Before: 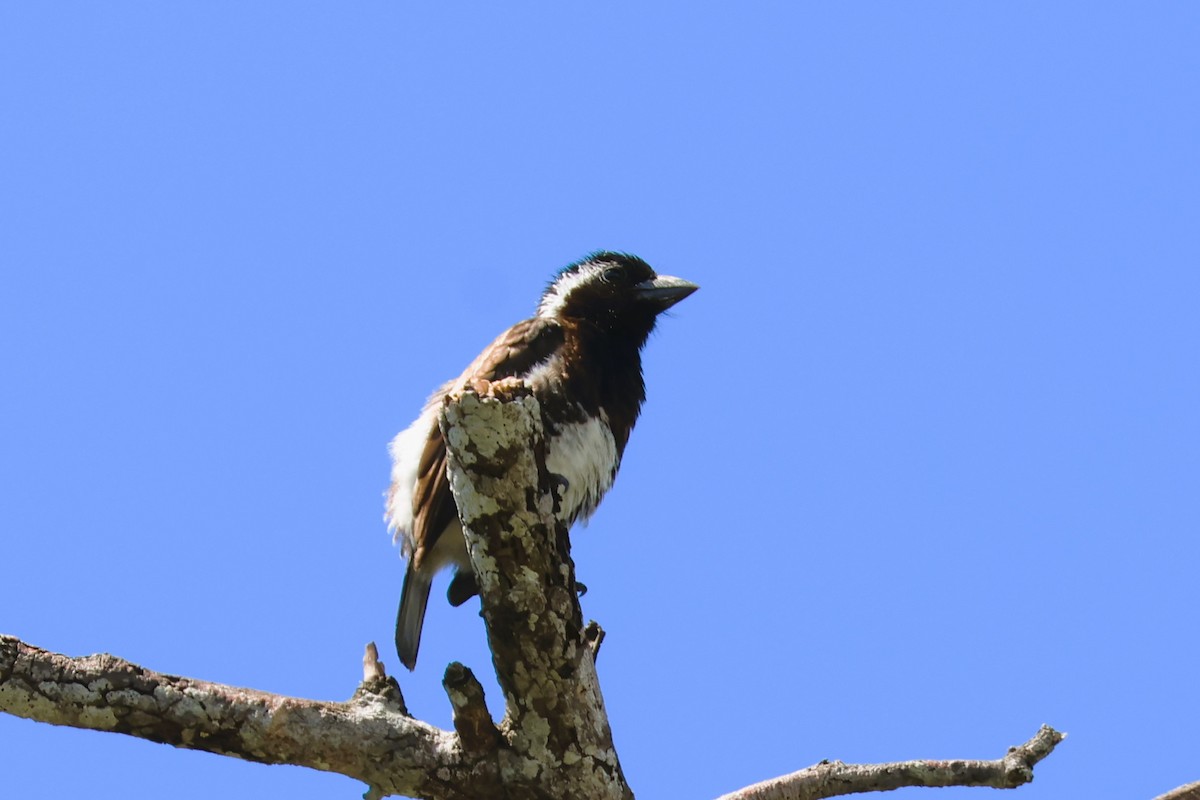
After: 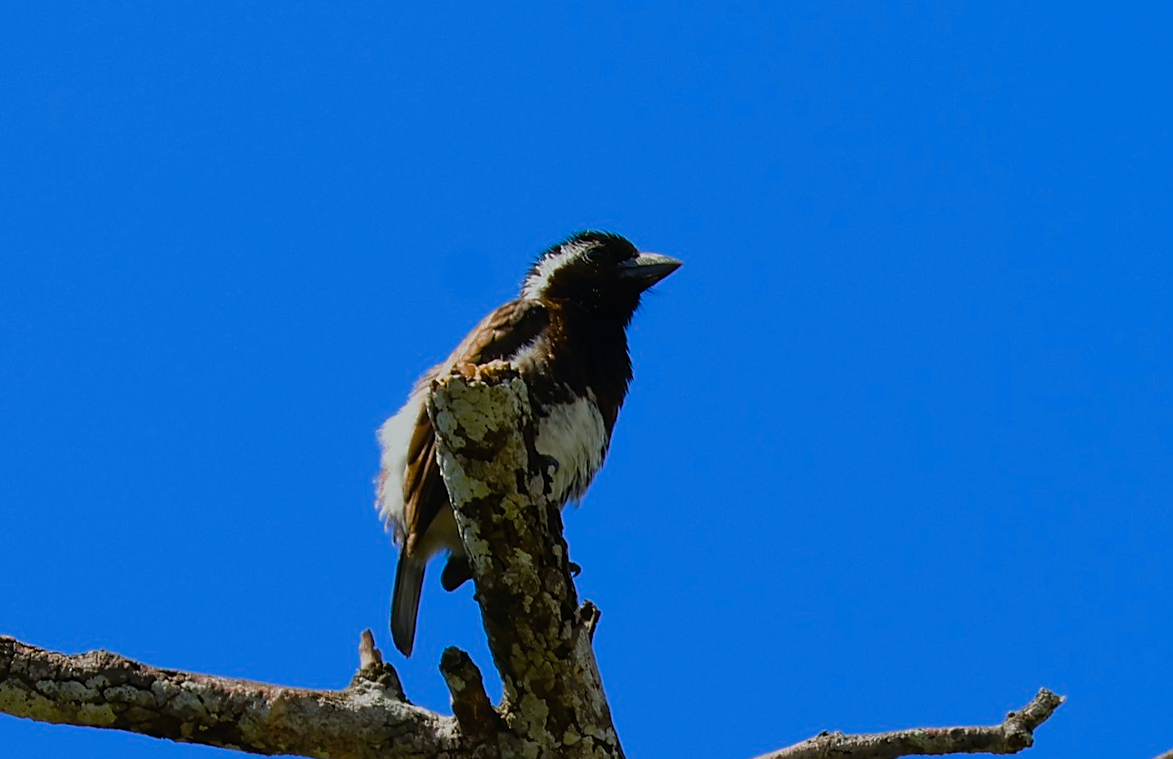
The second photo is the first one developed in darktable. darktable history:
rotate and perspective: rotation -2°, crop left 0.022, crop right 0.978, crop top 0.049, crop bottom 0.951
sharpen: on, module defaults
color balance rgb: linear chroma grading › global chroma 50%, perceptual saturation grading › global saturation 2.34%, global vibrance 6.64%, contrast 12.71%, saturation formula JzAzBz (2021)
exposure: exposure -1 EV, compensate highlight preservation false
white balance: red 0.978, blue 0.999
